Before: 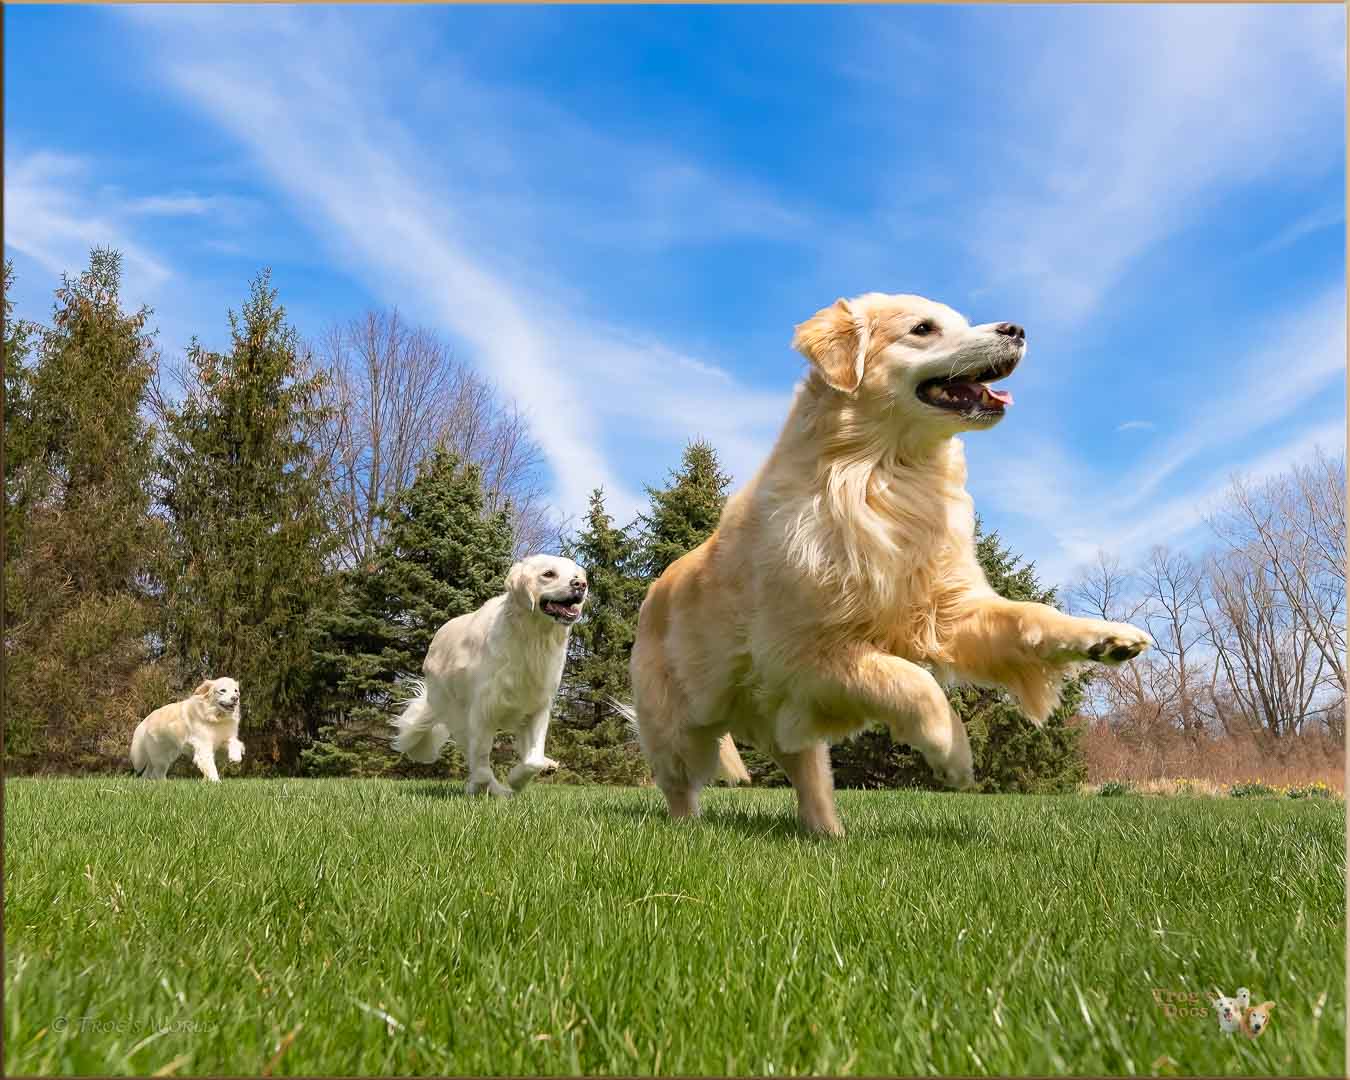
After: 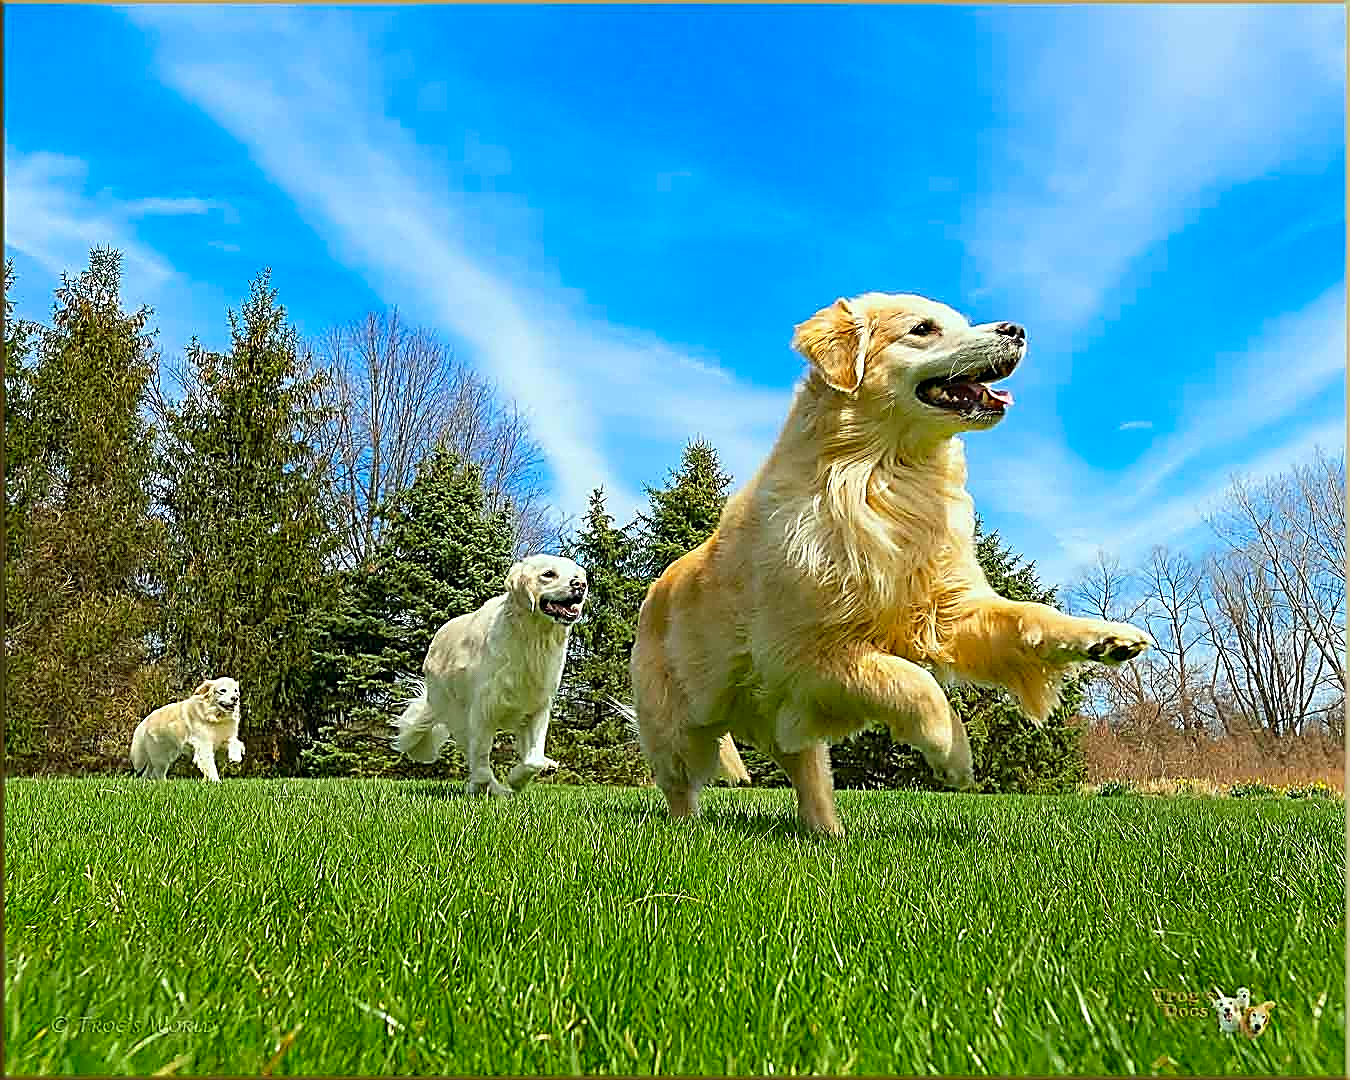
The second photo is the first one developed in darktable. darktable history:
sharpen: amount 2
color correction: highlights a* -7.33, highlights b* 1.26, shadows a* -3.55, saturation 1.4
